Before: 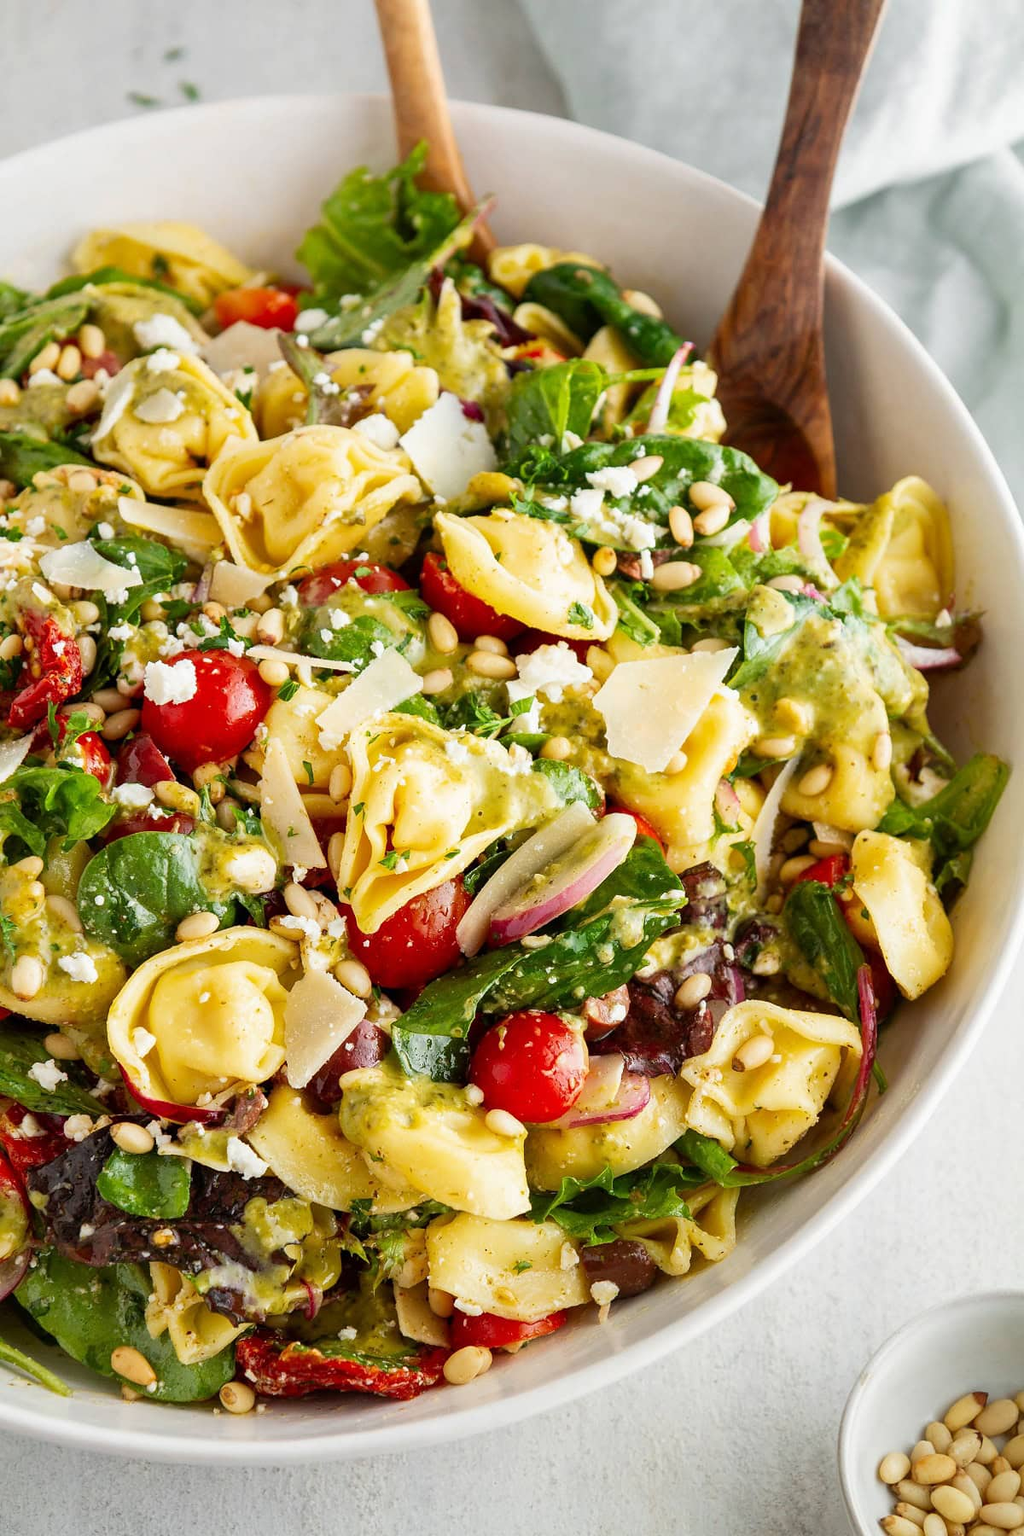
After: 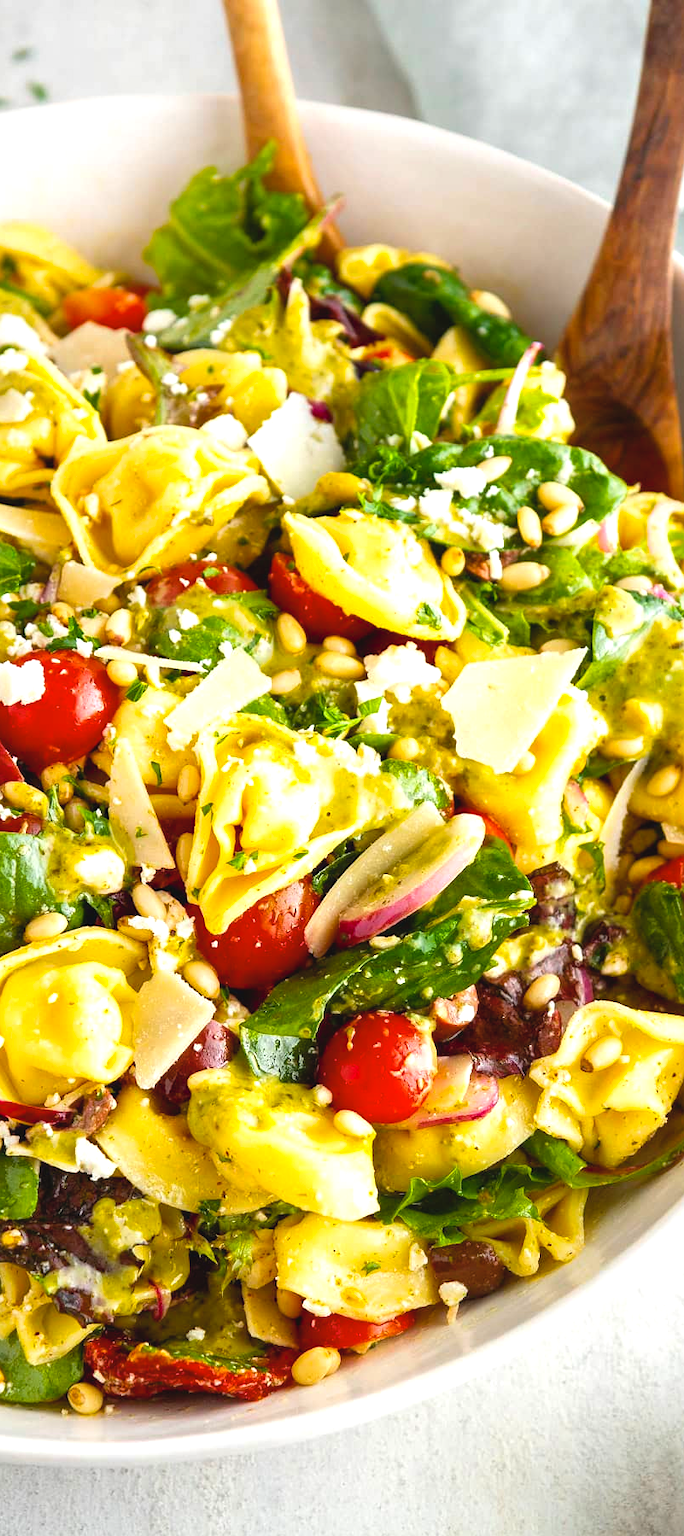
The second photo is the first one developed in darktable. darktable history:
contrast brightness saturation: contrast -0.096, saturation -0.08
color balance rgb: perceptual saturation grading › global saturation 19.896%, perceptual brilliance grading › global brilliance 18.583%, global vibrance 20%
crop and rotate: left 14.902%, right 18.233%
